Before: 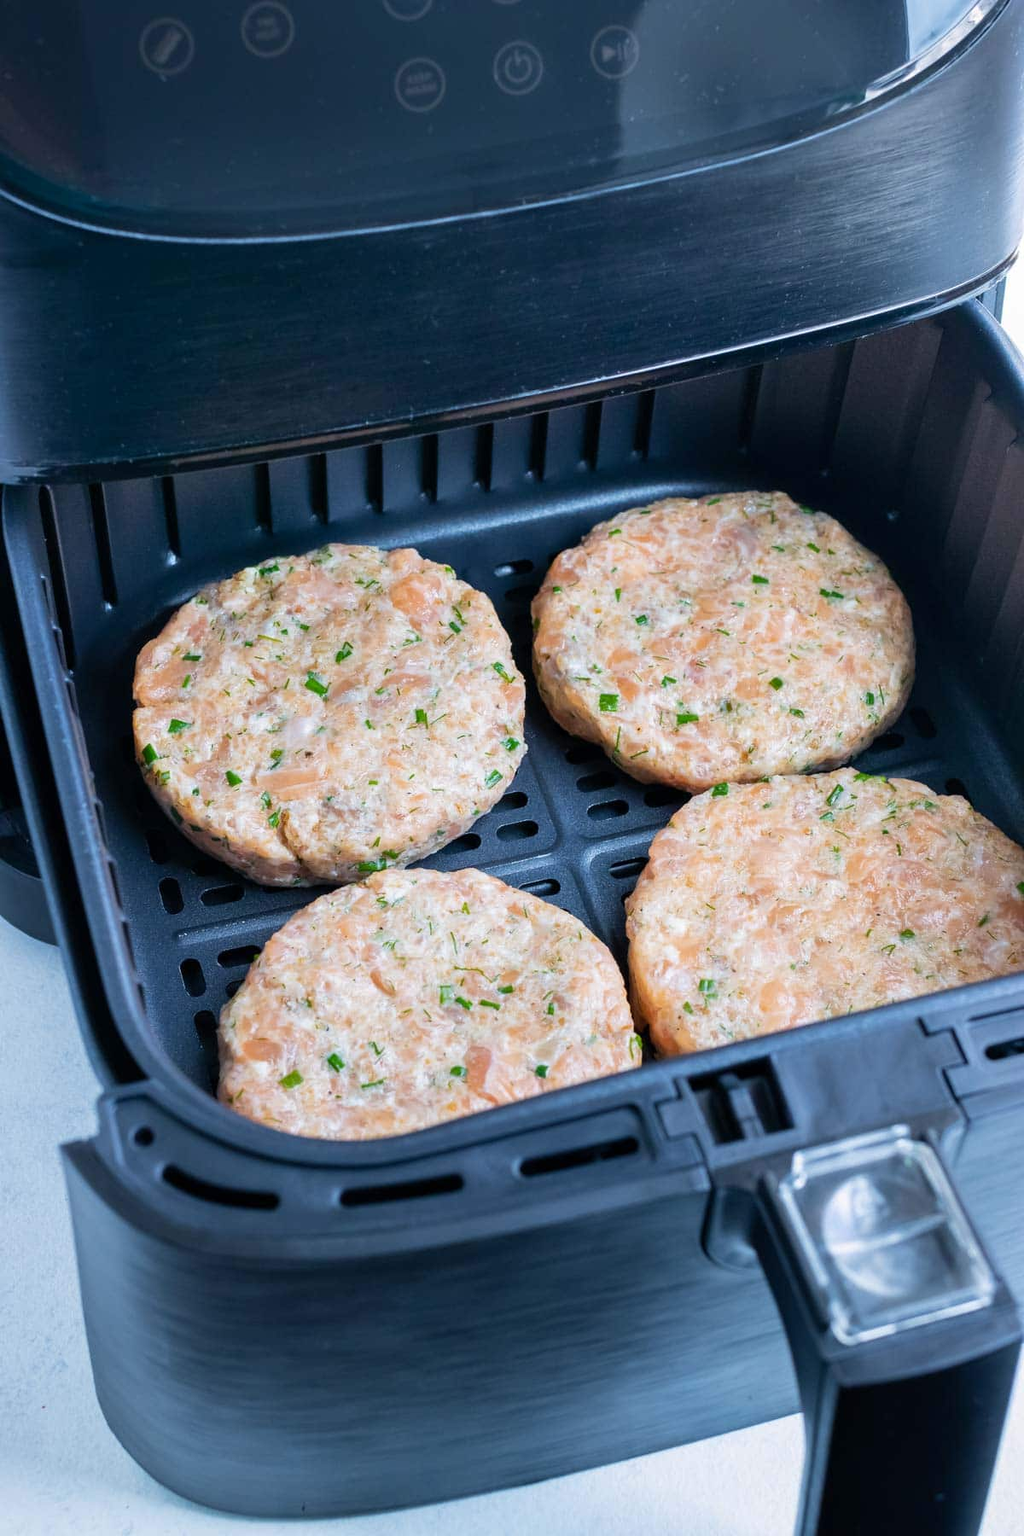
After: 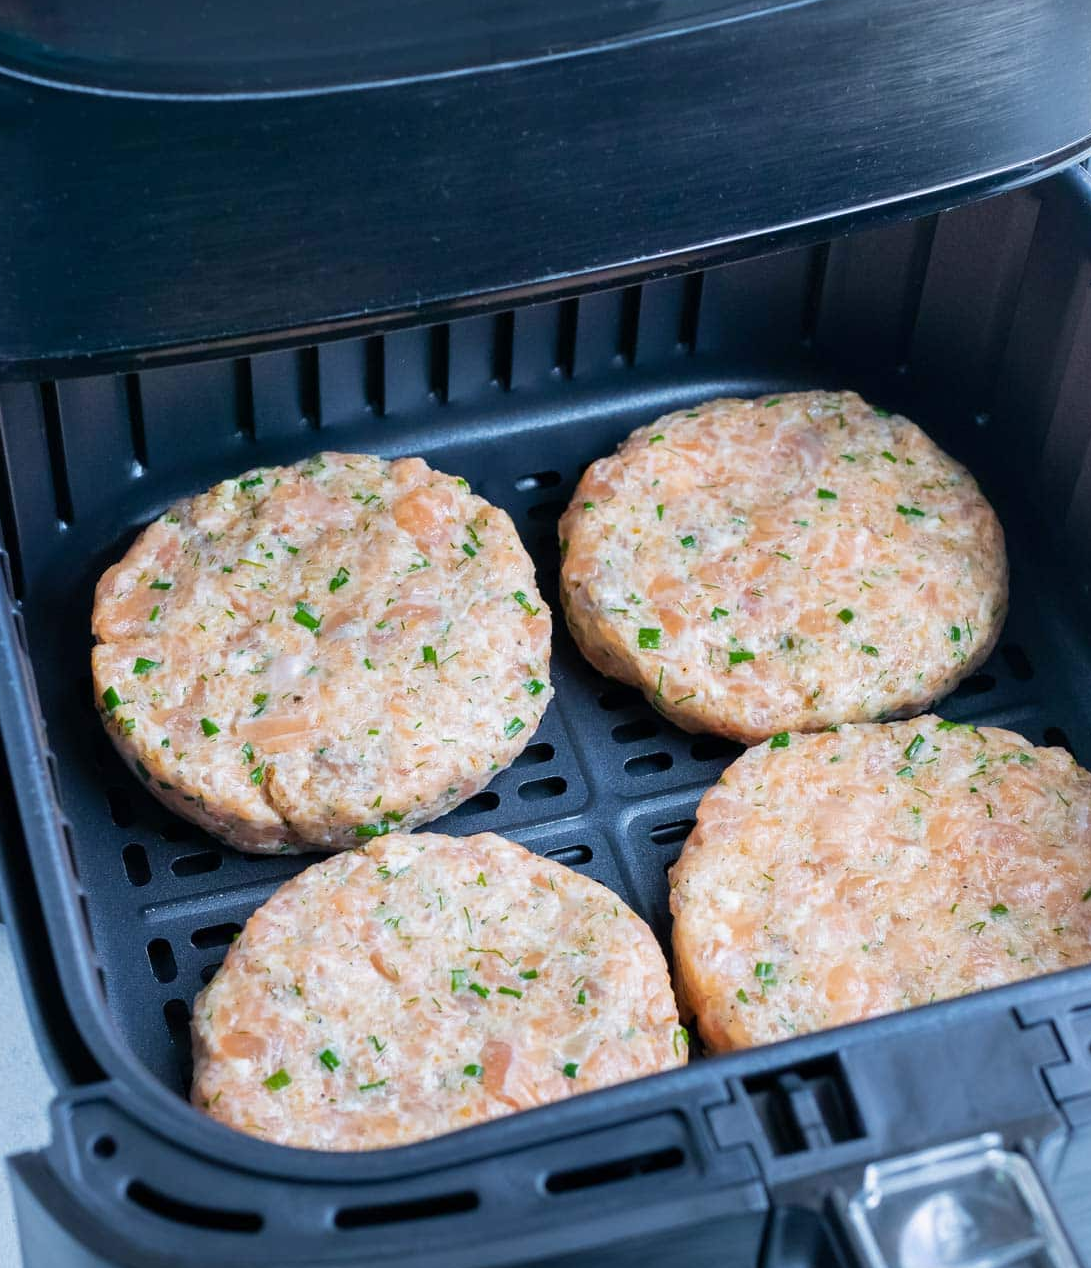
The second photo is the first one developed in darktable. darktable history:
exposure: compensate exposure bias true, compensate highlight preservation false
crop: left 5.37%, top 10.31%, right 3.632%, bottom 19.225%
